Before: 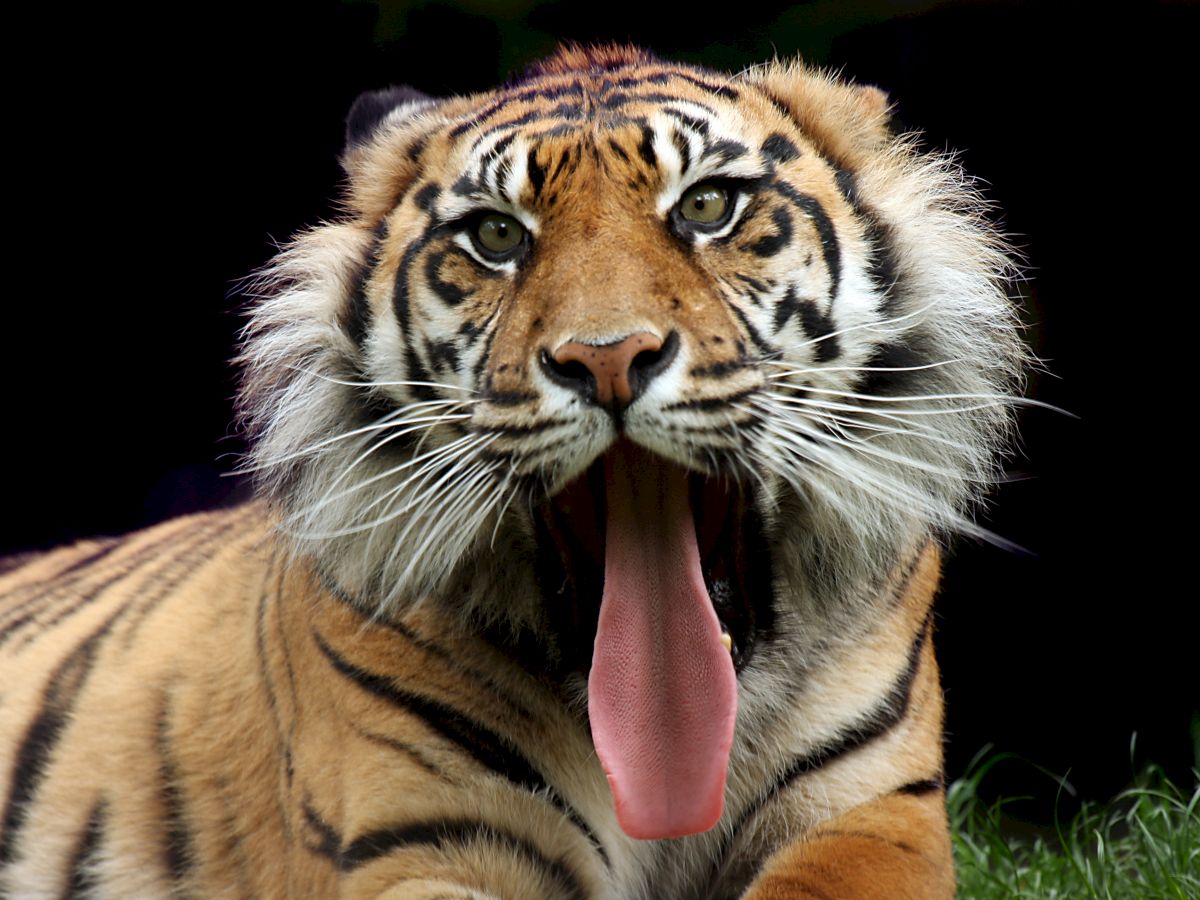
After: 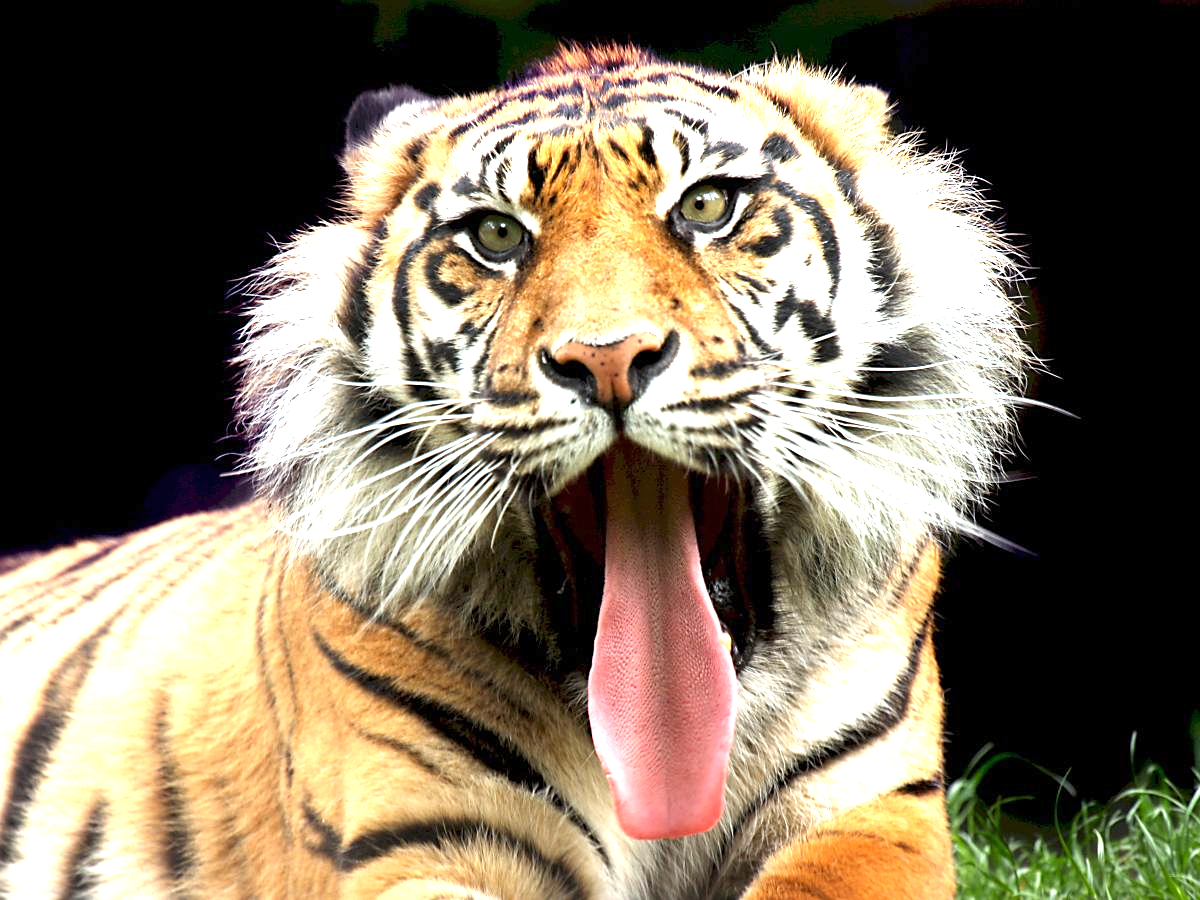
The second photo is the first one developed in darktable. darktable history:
color balance rgb: perceptual saturation grading › global saturation 0.586%, perceptual brilliance grading › global brilliance 19.801%, saturation formula JzAzBz (2021)
exposure: exposure 1.205 EV, compensate highlight preservation false
sharpen: amount 0.213
